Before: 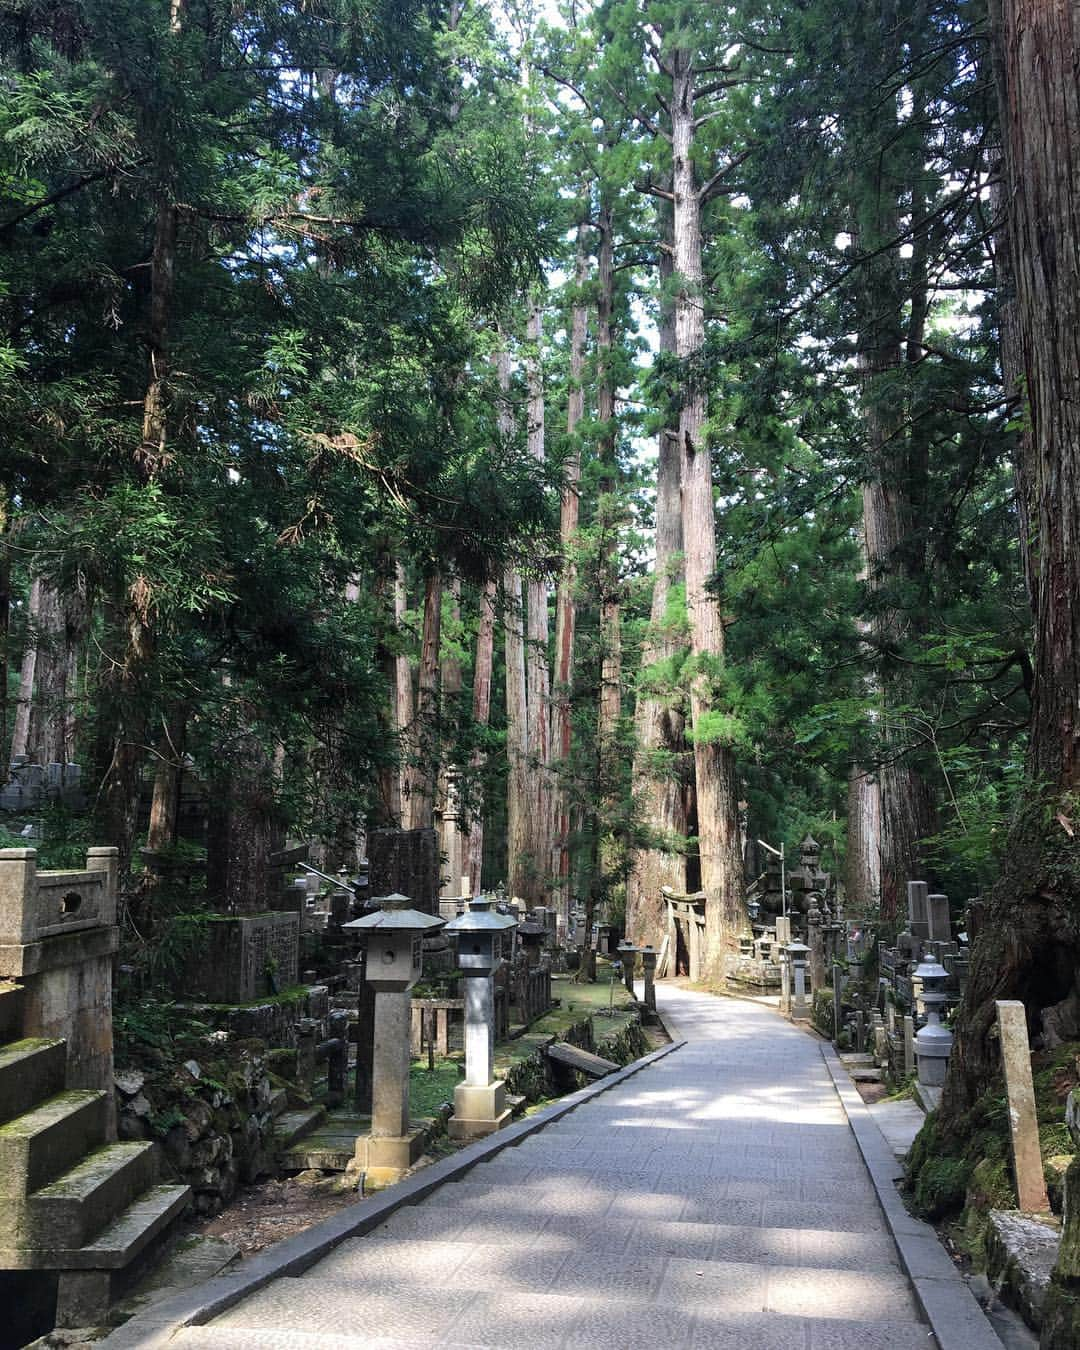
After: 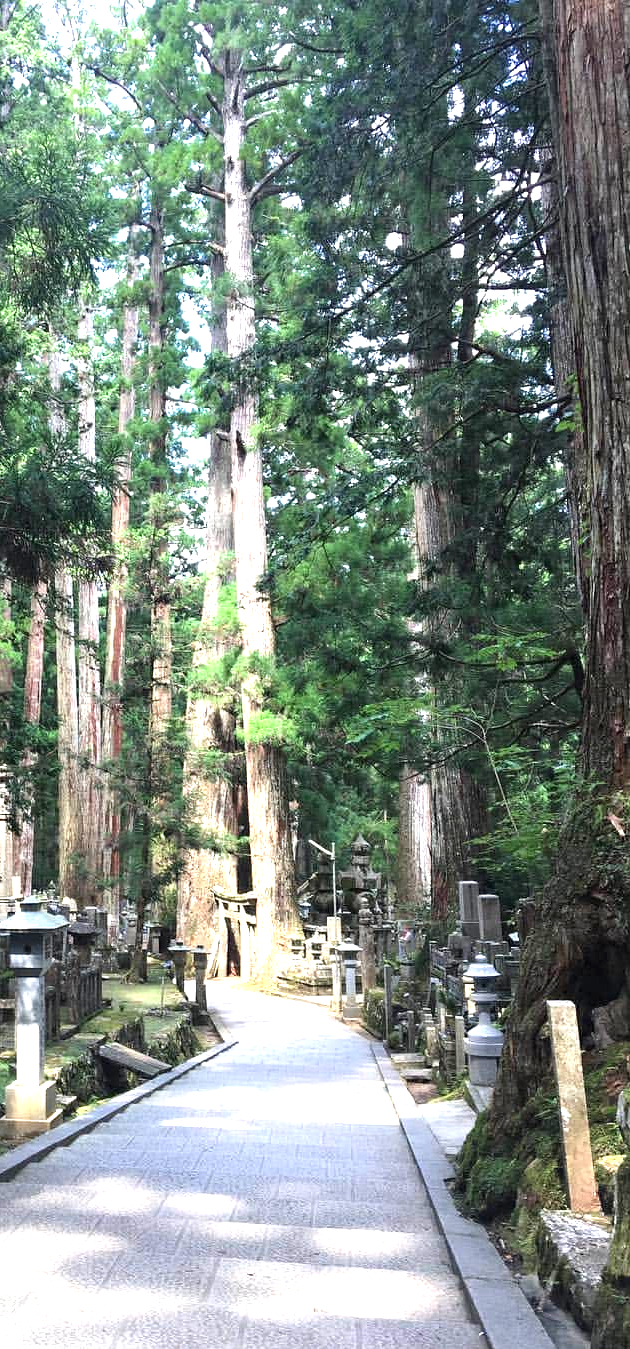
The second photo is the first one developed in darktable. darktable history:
crop: left 41.58%
exposure: black level correction 0, exposure 1.097 EV, compensate highlight preservation false
